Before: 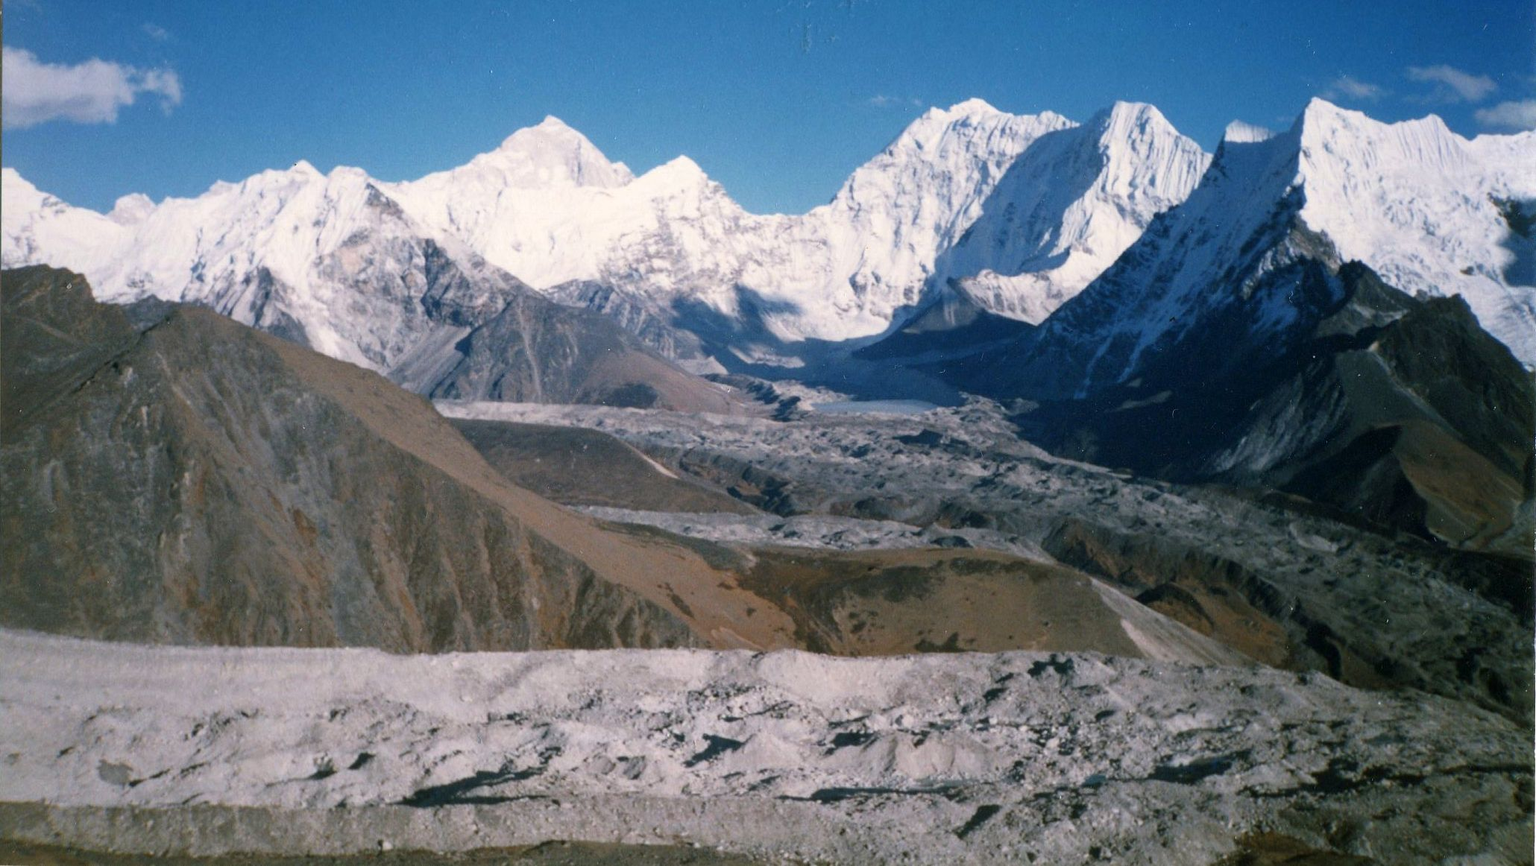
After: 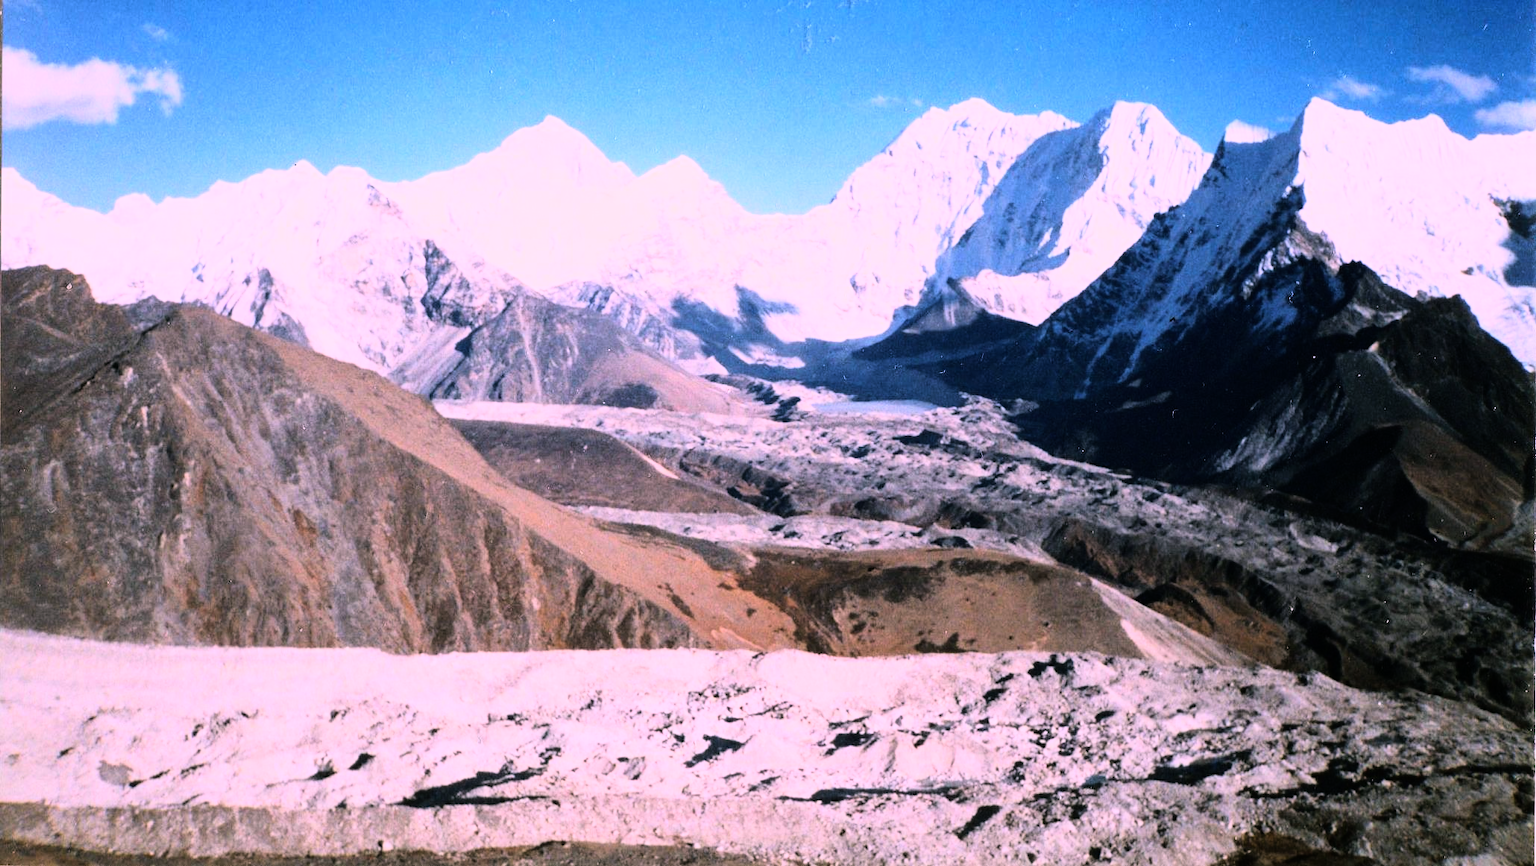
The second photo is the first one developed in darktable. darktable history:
shadows and highlights: shadows 25, white point adjustment -3, highlights -30
white balance: red 1.188, blue 1.11
rgb curve: curves: ch0 [(0, 0) (0.21, 0.15) (0.24, 0.21) (0.5, 0.75) (0.75, 0.96) (0.89, 0.99) (1, 1)]; ch1 [(0, 0.02) (0.21, 0.13) (0.25, 0.2) (0.5, 0.67) (0.75, 0.9) (0.89, 0.97) (1, 1)]; ch2 [(0, 0.02) (0.21, 0.13) (0.25, 0.2) (0.5, 0.67) (0.75, 0.9) (0.89, 0.97) (1, 1)], compensate middle gray true
